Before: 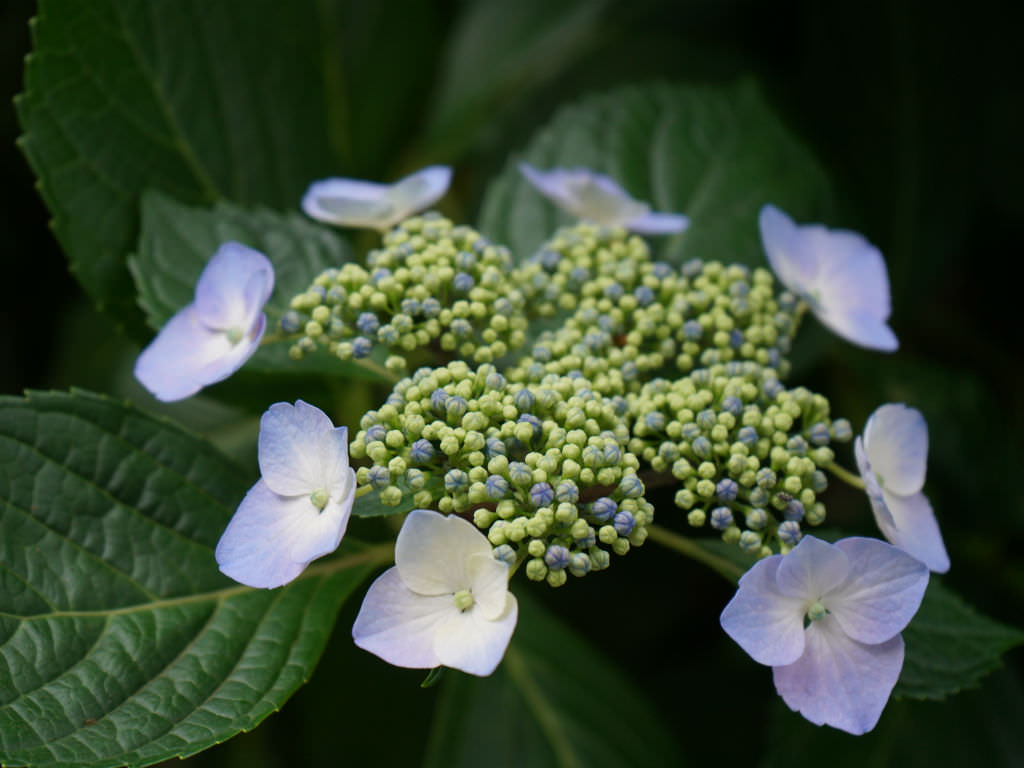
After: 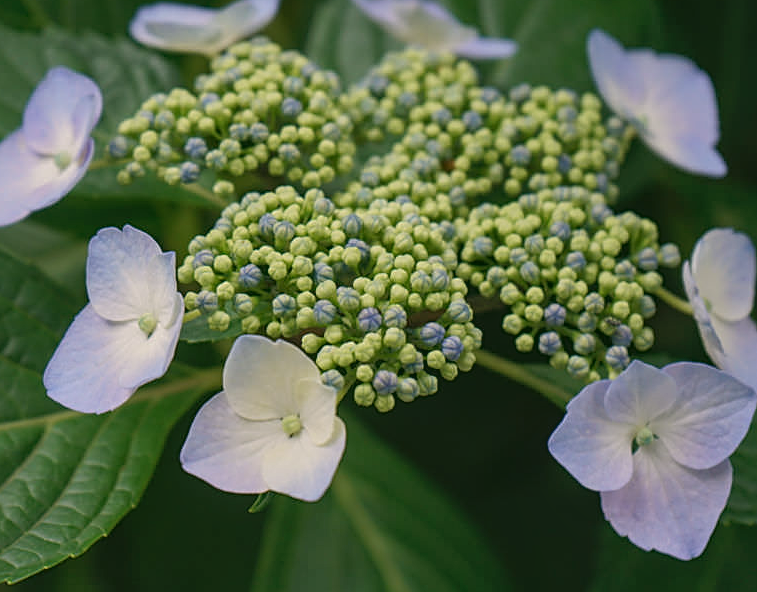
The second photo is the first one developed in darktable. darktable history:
local contrast: on, module defaults
sharpen: on, module defaults
crop: left 16.871%, top 22.857%, right 9.116%
contrast brightness saturation: contrast -0.1, saturation -0.1
color correction: highlights a* 4.02, highlights b* 4.98, shadows a* -7.55, shadows b* 4.98
shadows and highlights: on, module defaults
